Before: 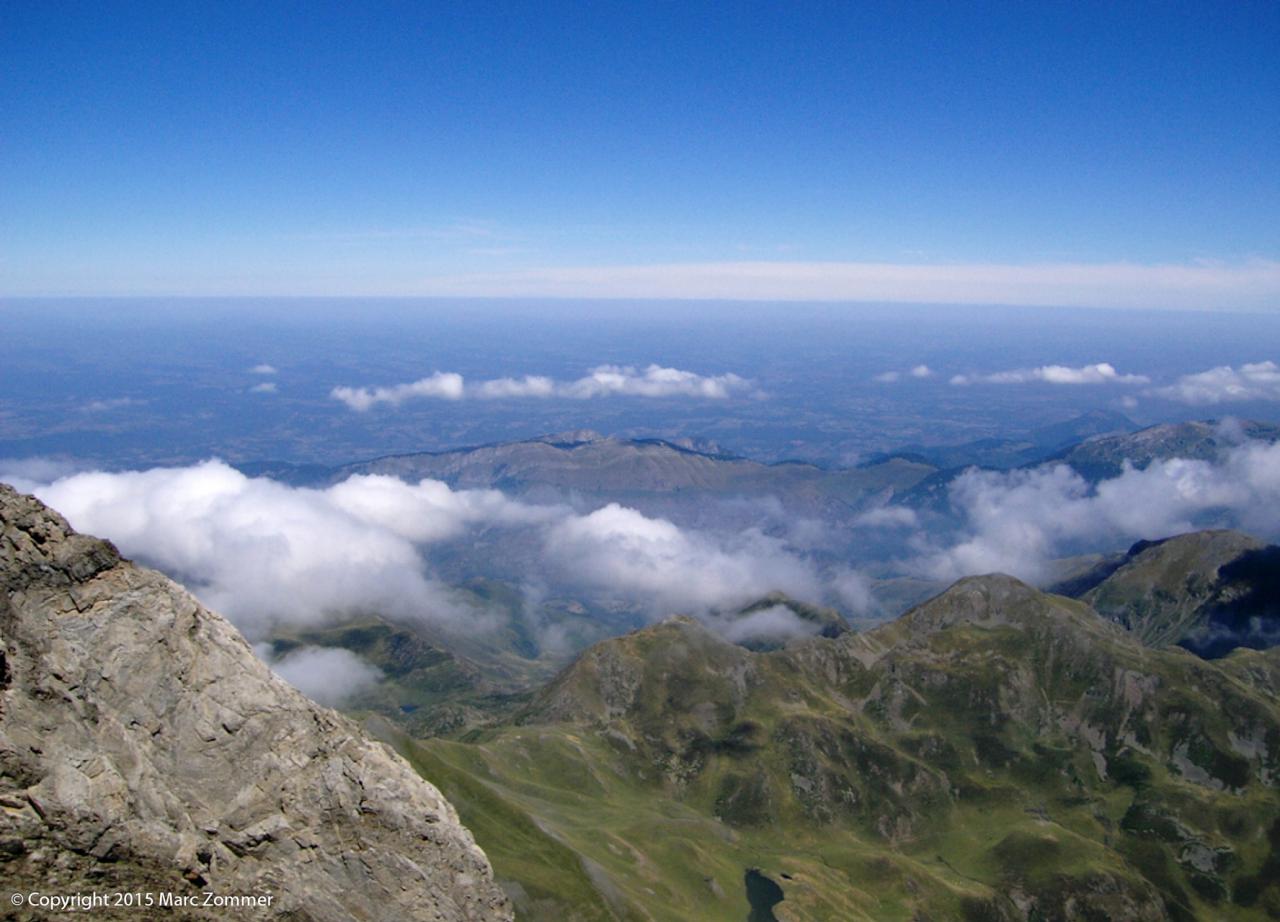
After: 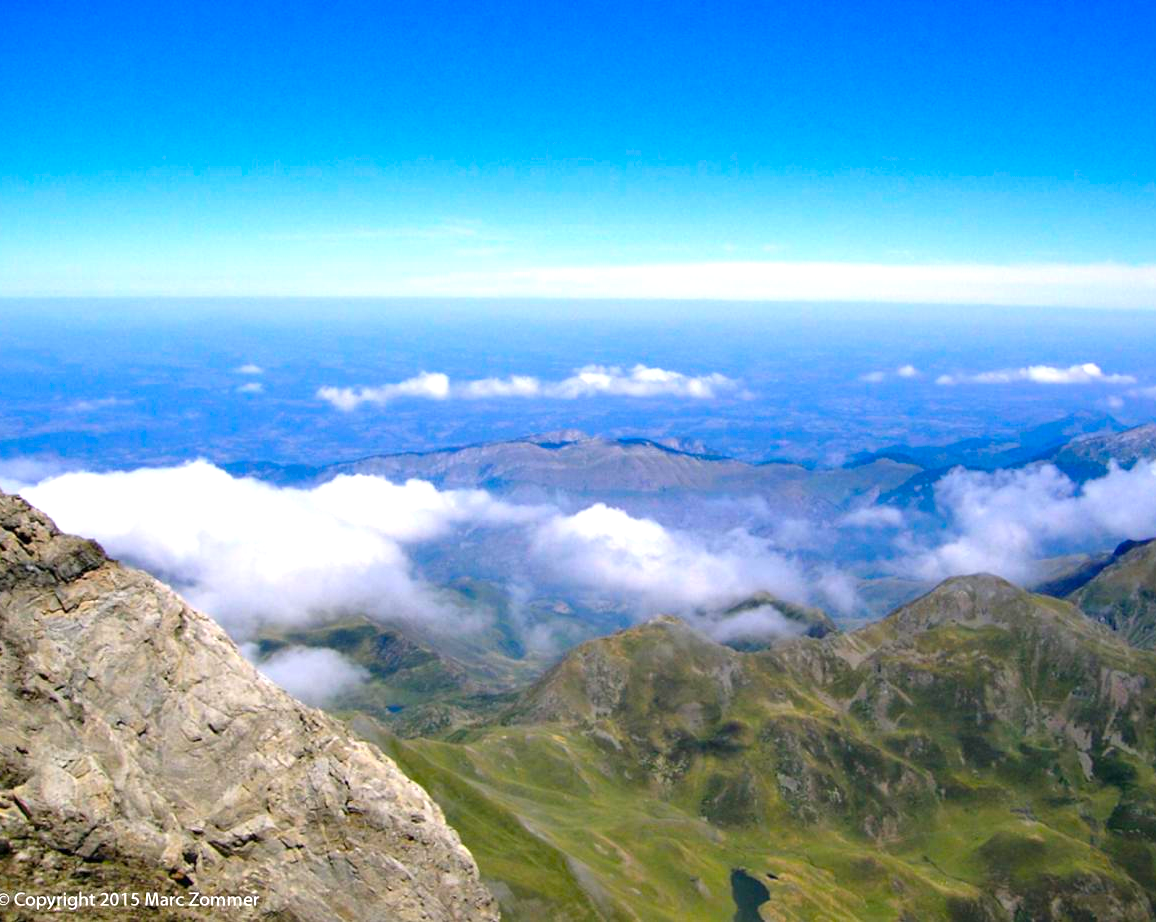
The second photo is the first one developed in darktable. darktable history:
exposure: exposure 0.783 EV, compensate exposure bias true, compensate highlight preservation false
crop and rotate: left 1.103%, right 8.579%
color balance rgb: highlights gain › chroma 0.134%, highlights gain › hue 331.3°, linear chroma grading › global chroma 33.085%, perceptual saturation grading › global saturation 0.414%, global vibrance 20%
